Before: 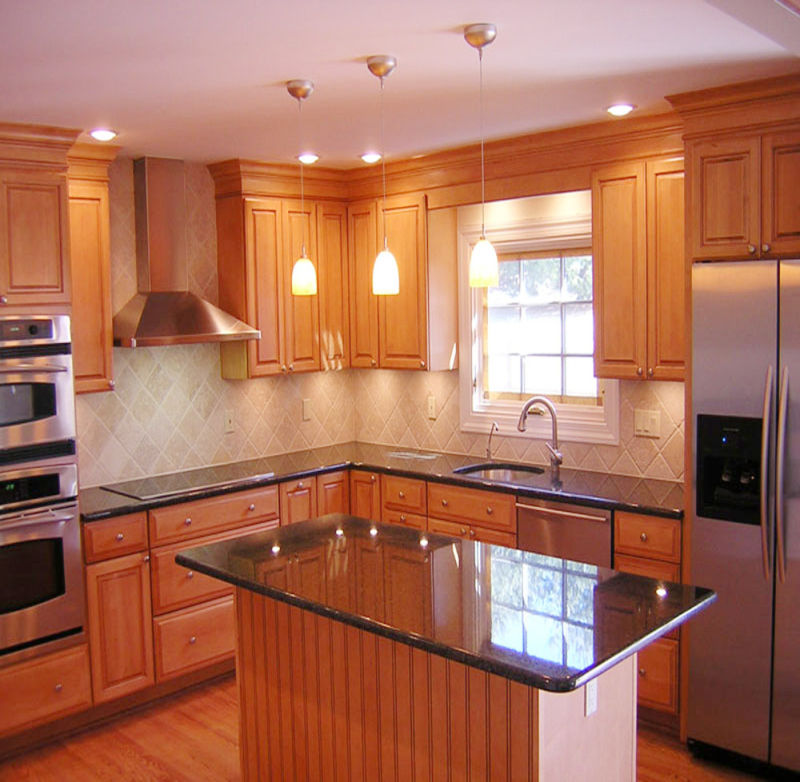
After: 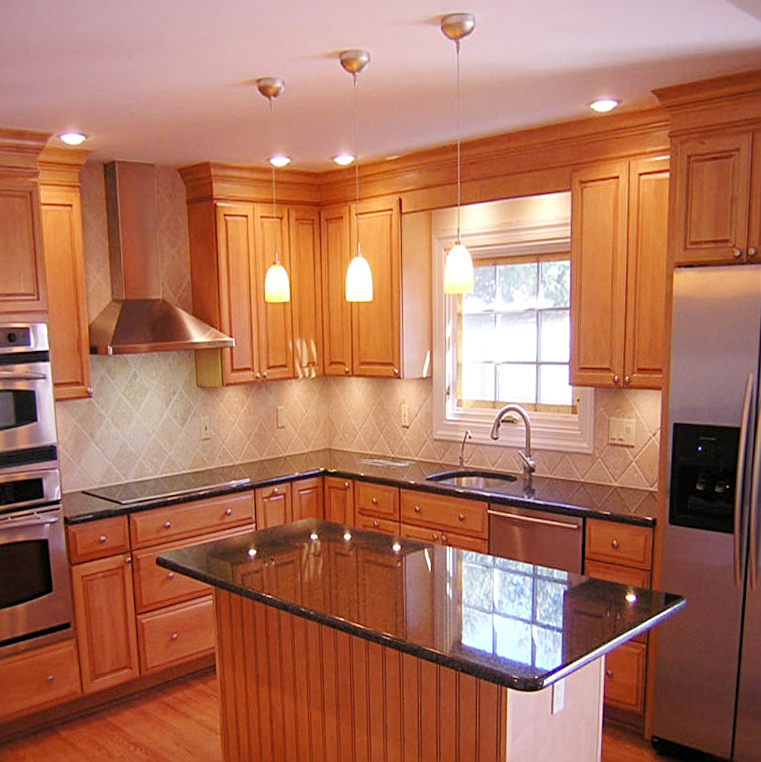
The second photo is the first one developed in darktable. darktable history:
sharpen: radius 2.167, amount 0.381, threshold 0
rotate and perspective: rotation 0.074°, lens shift (vertical) 0.096, lens shift (horizontal) -0.041, crop left 0.043, crop right 0.952, crop top 0.024, crop bottom 0.979
